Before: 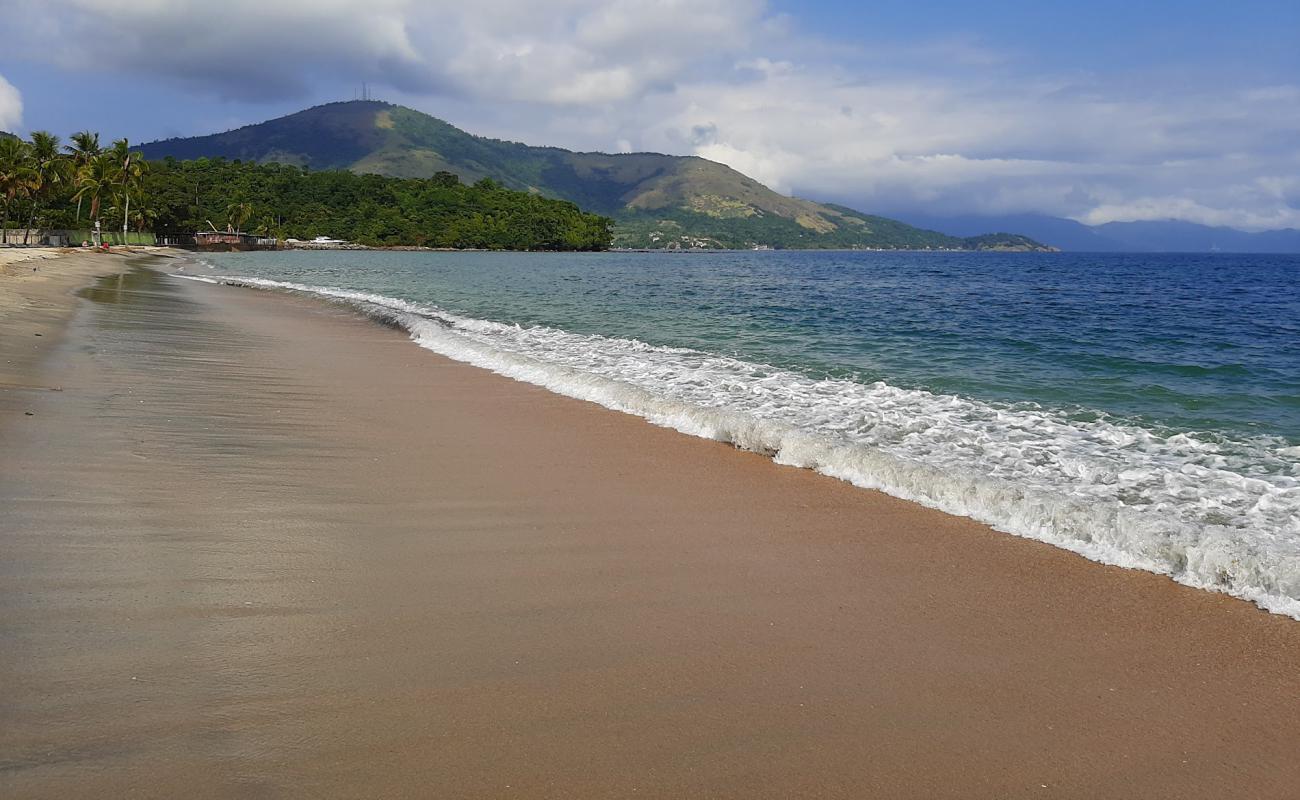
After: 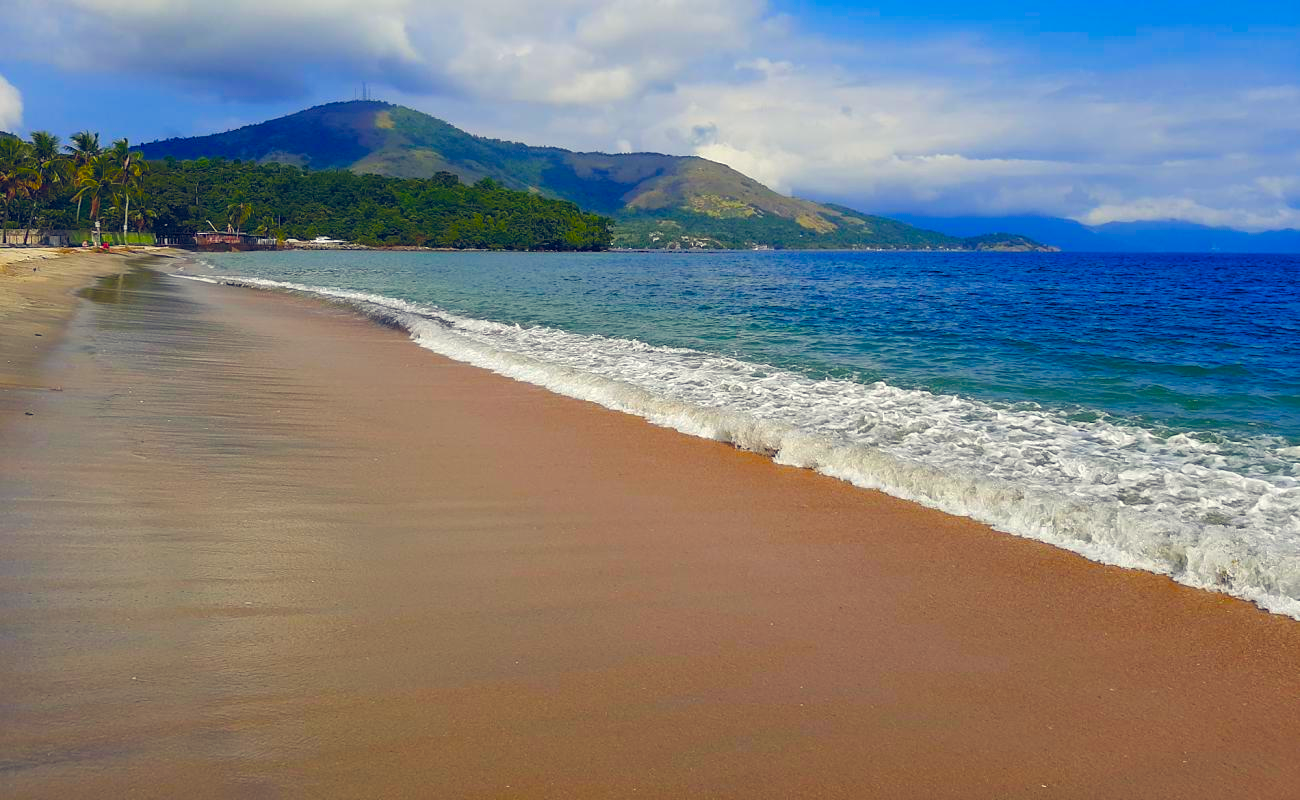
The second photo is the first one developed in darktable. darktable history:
color balance rgb: shadows lift › chroma 3.354%, shadows lift › hue 280.01°, highlights gain › luminance 6.003%, highlights gain › chroma 2.619%, highlights gain › hue 89.36°, global offset › luminance 0.432%, global offset › chroma 0.21%, global offset › hue 255.6°, linear chroma grading › shadows 10.619%, linear chroma grading › highlights 9.479%, linear chroma grading › global chroma 15.573%, linear chroma grading › mid-tones 14.657%, perceptual saturation grading › global saturation 20%, perceptual saturation grading › highlights 1.933%, perceptual saturation grading › shadows 50.236%
